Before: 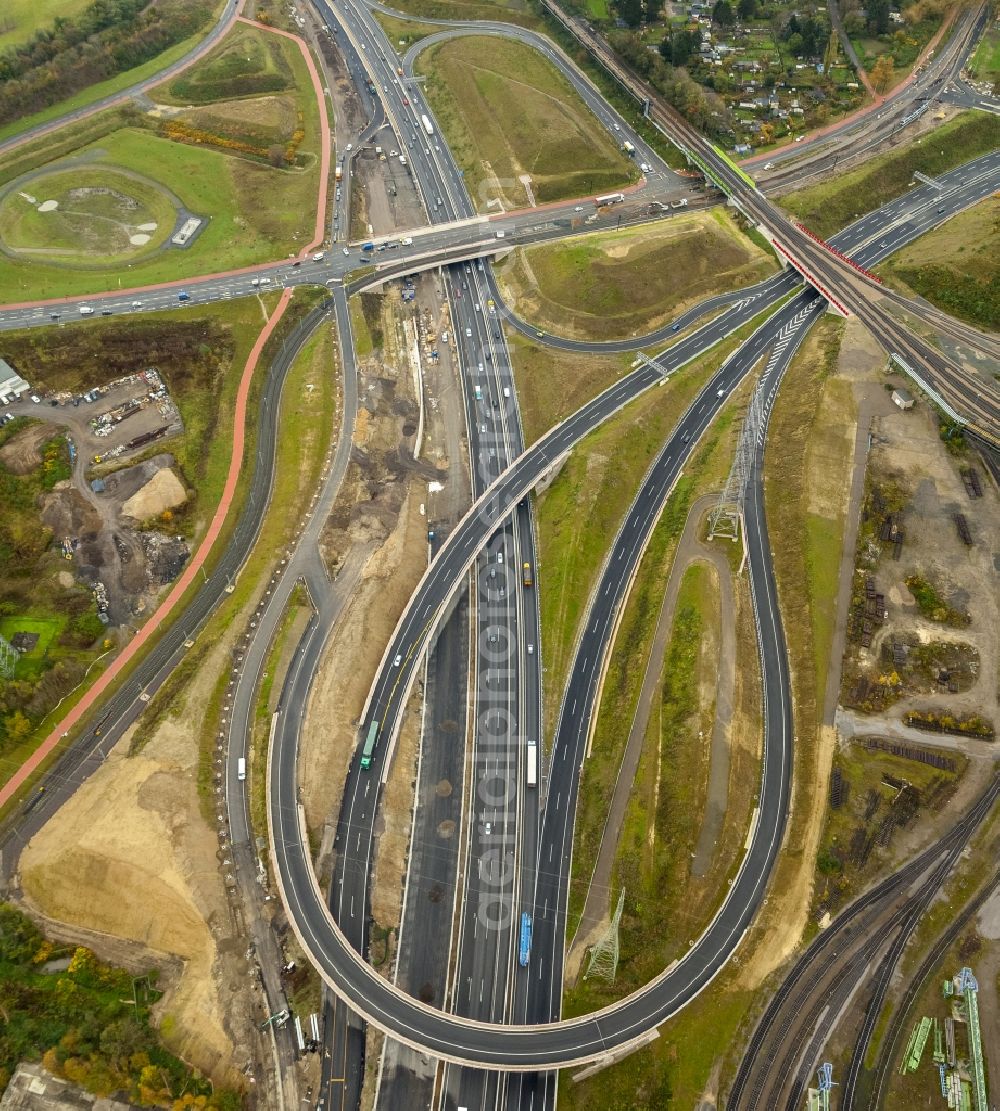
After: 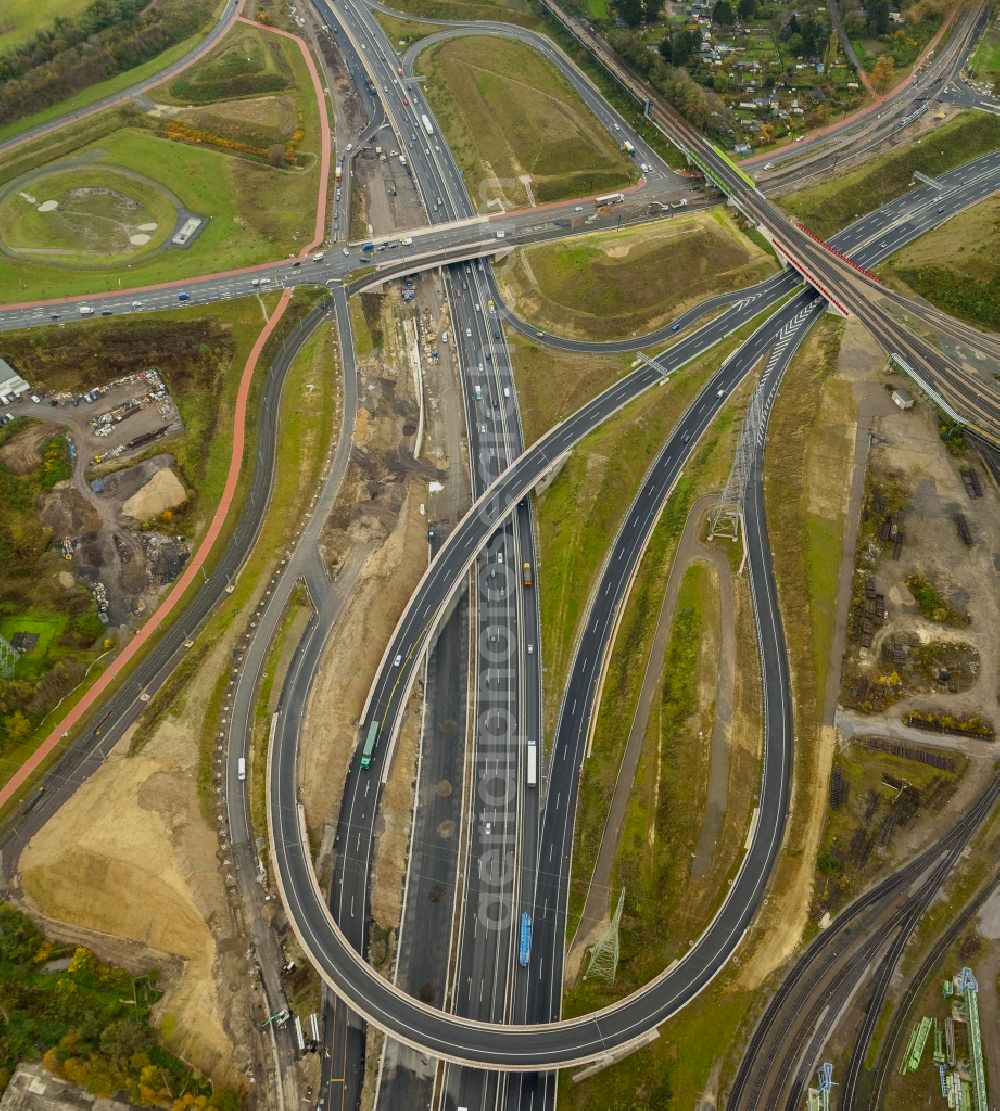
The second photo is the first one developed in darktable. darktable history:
shadows and highlights: radius 121.73, shadows 21.48, white point adjustment -9.63, highlights -14.56, soften with gaussian
